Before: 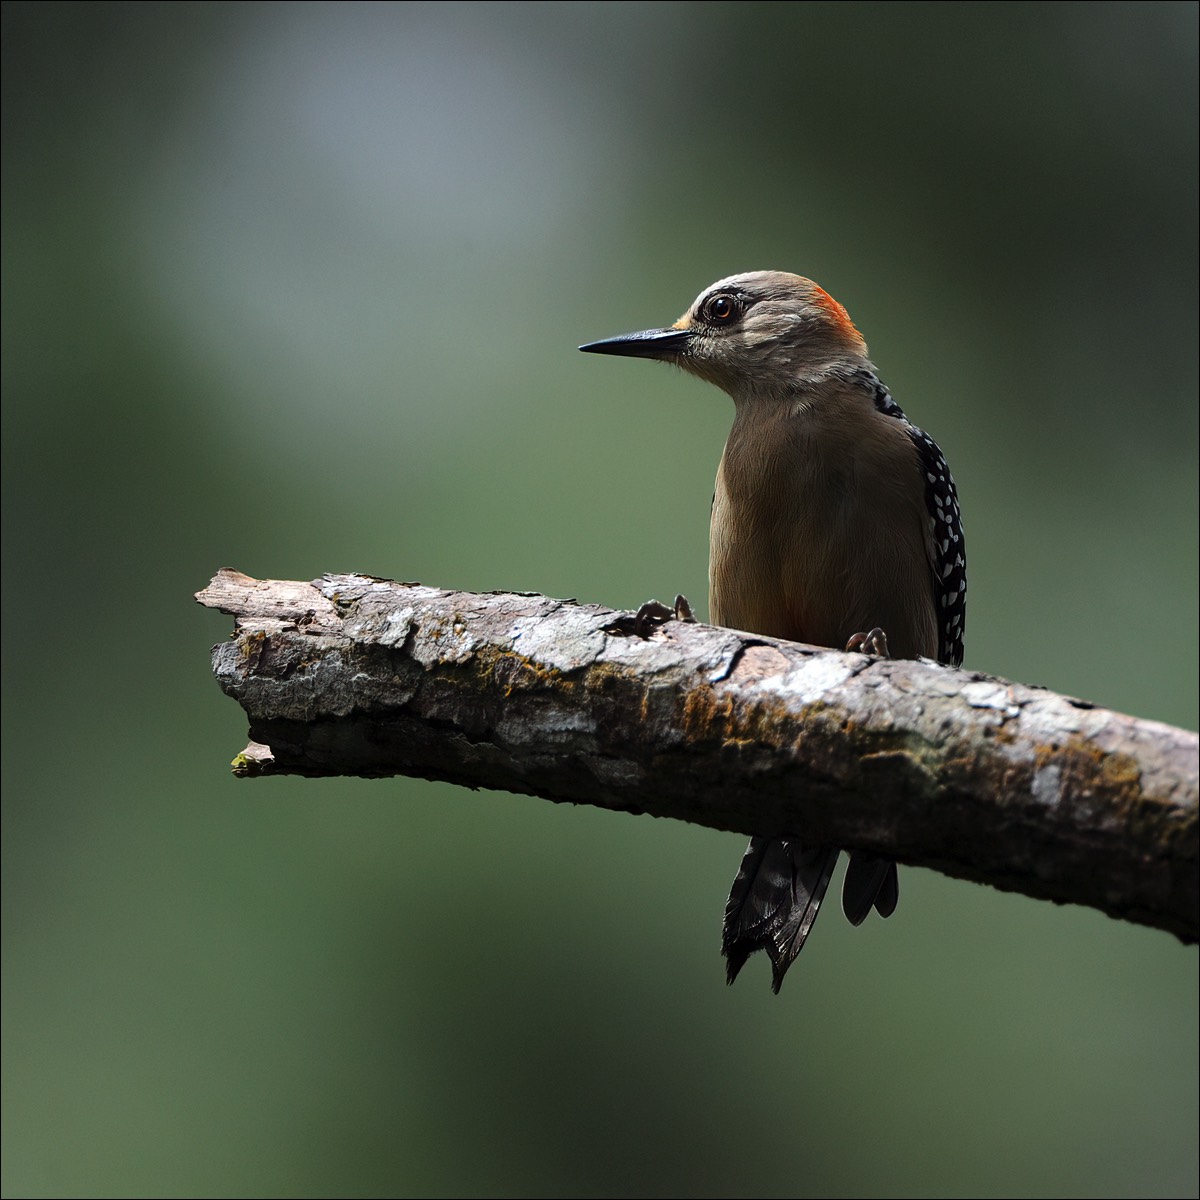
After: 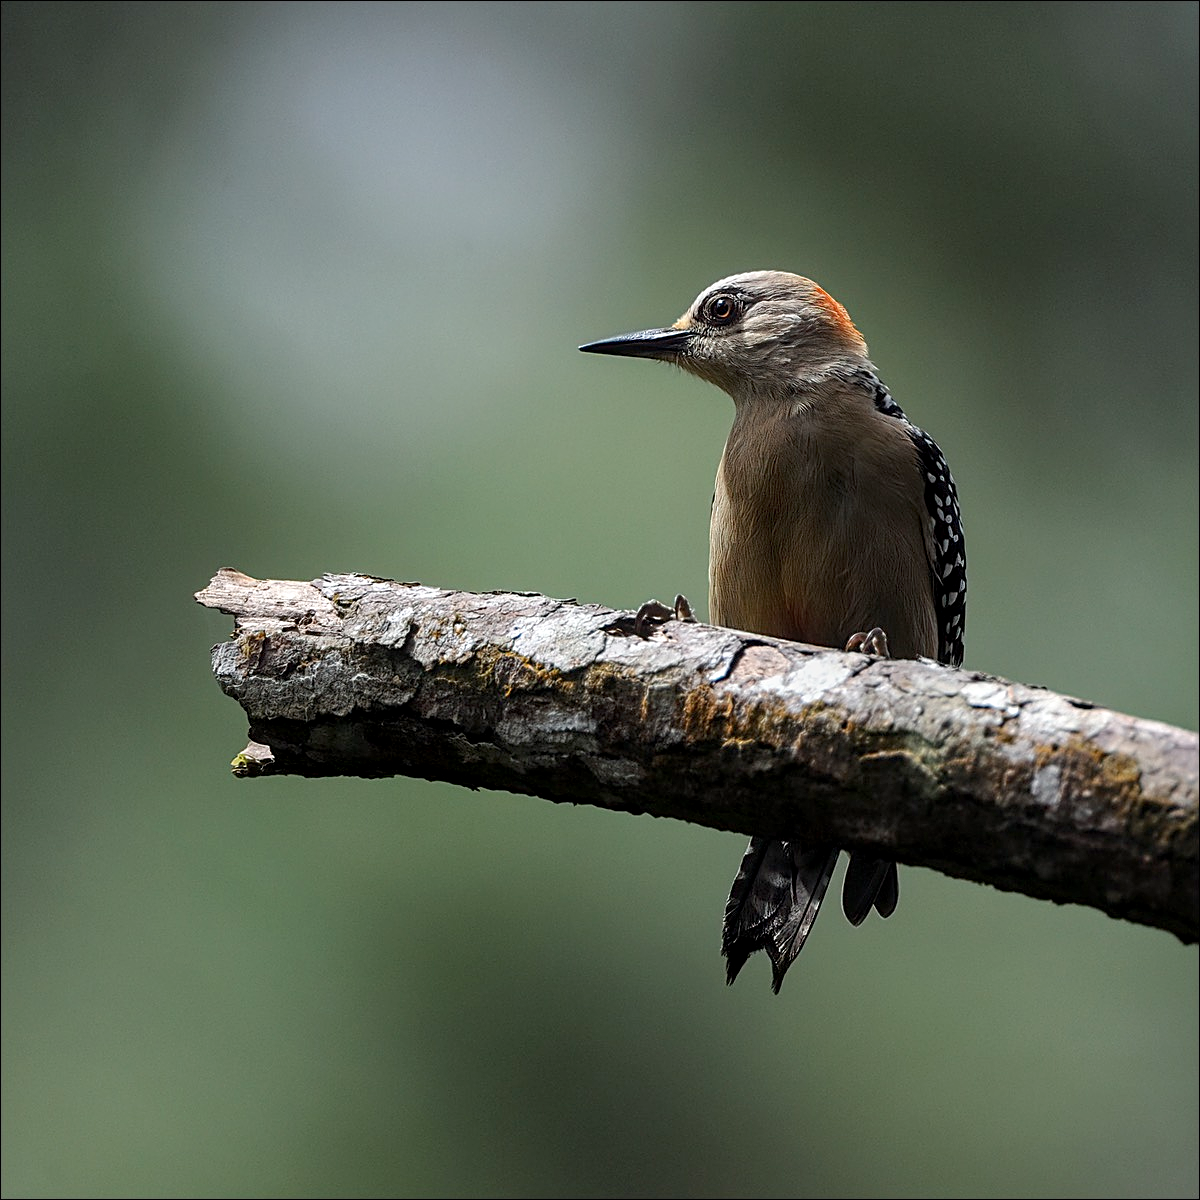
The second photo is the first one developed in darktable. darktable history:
sharpen: on, module defaults
local contrast: on, module defaults
shadows and highlights: radius 93.07, shadows -14.46, white point adjustment 0.23, highlights 31.48, compress 48.23%, highlights color adjustment 52.79%, soften with gaussian
